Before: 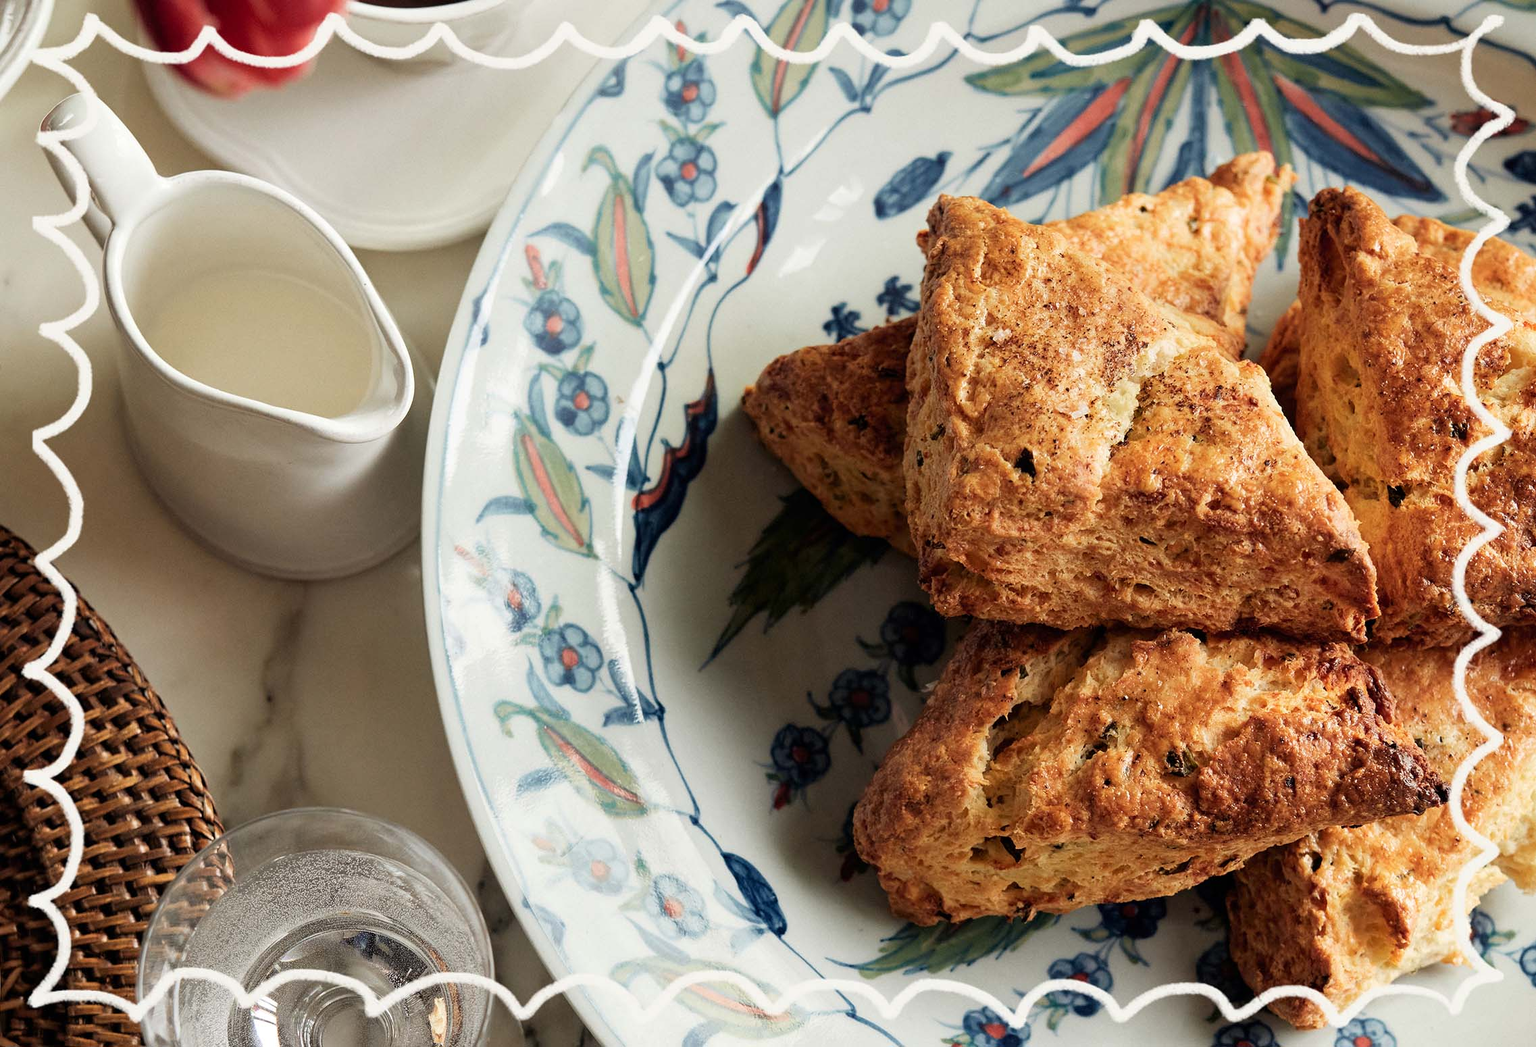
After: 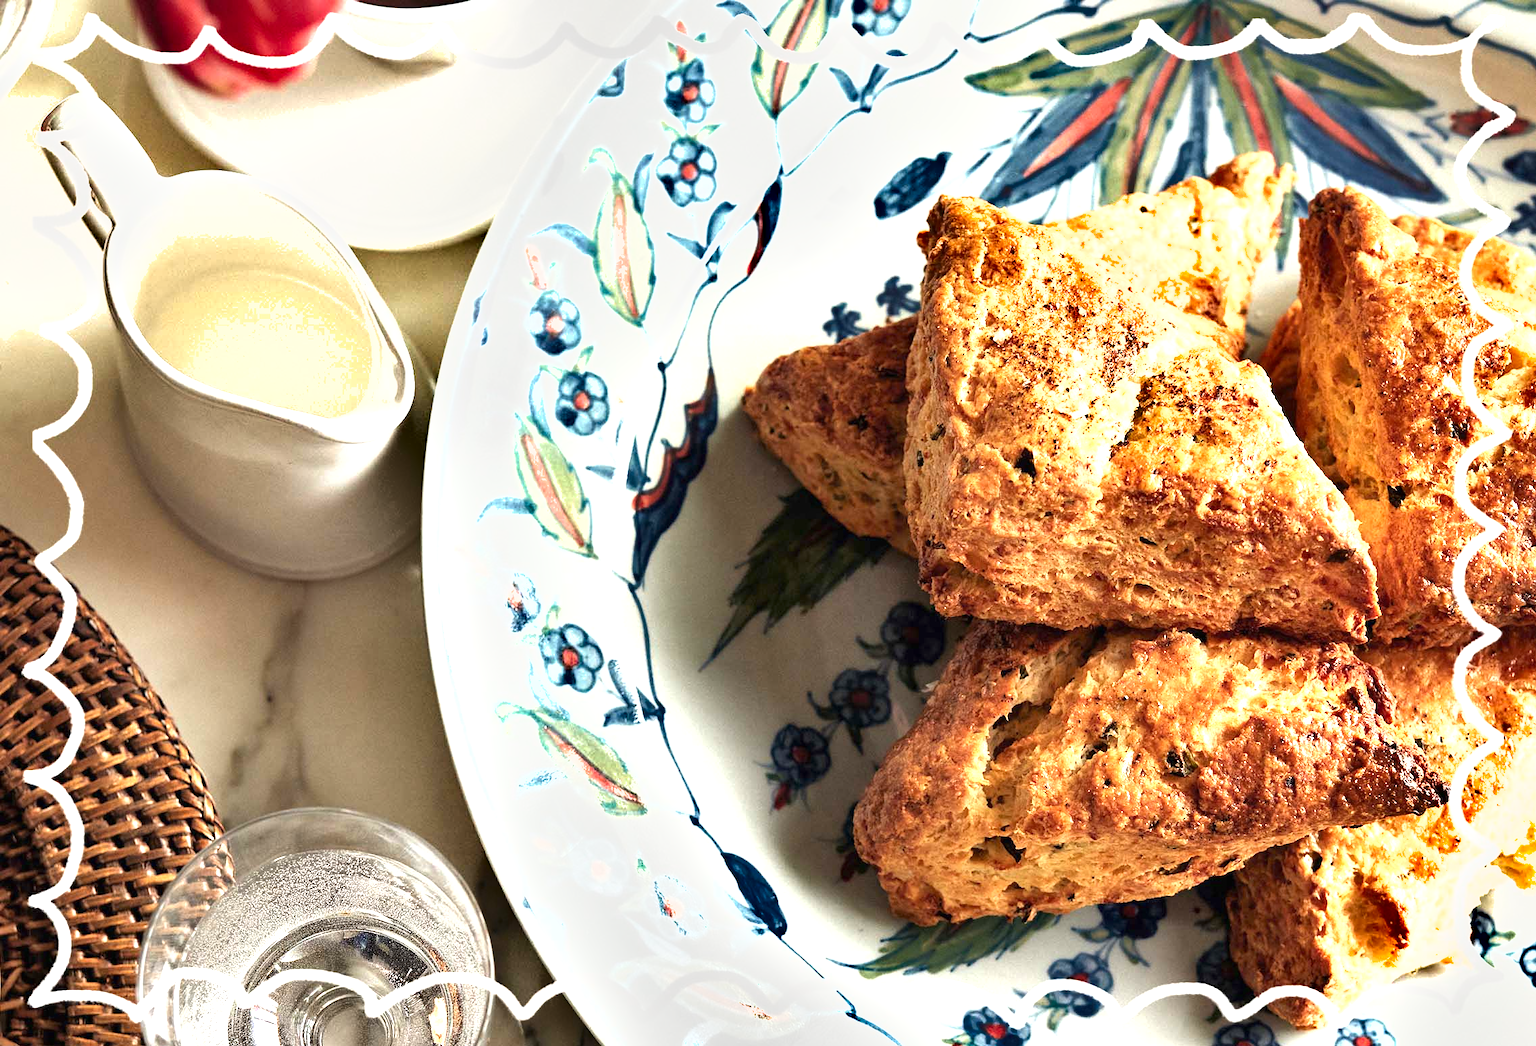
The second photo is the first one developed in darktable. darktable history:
shadows and highlights: white point adjustment 1, soften with gaussian
exposure: black level correction 0, exposure 1.2 EV, compensate exposure bias true, compensate highlight preservation false
